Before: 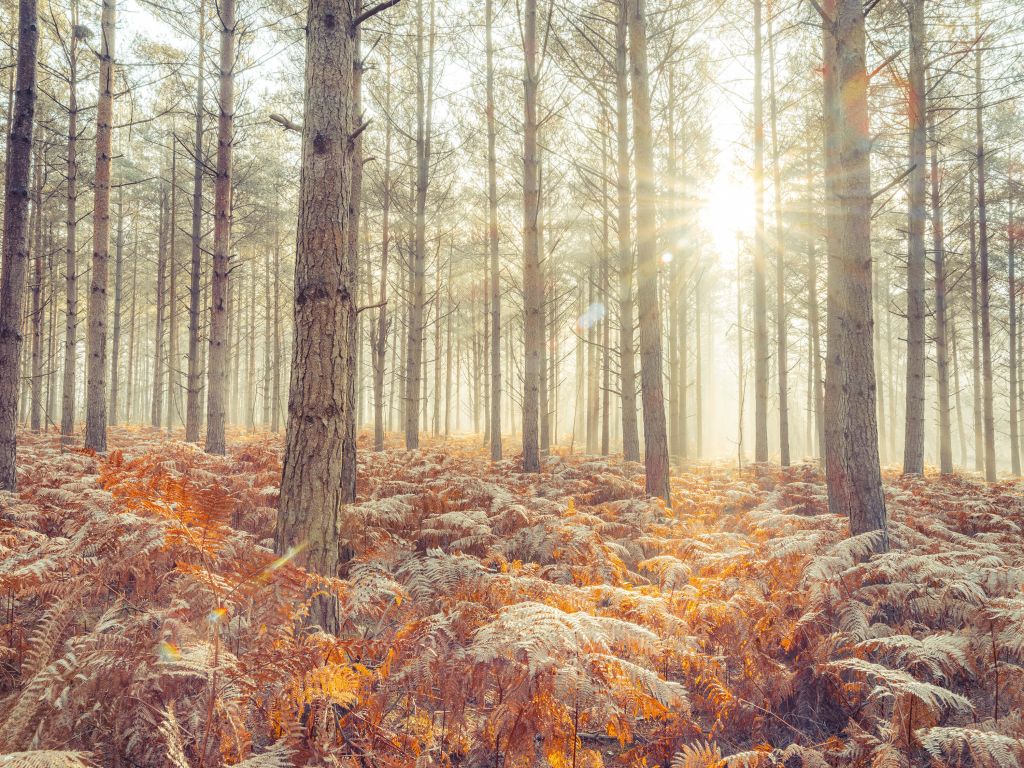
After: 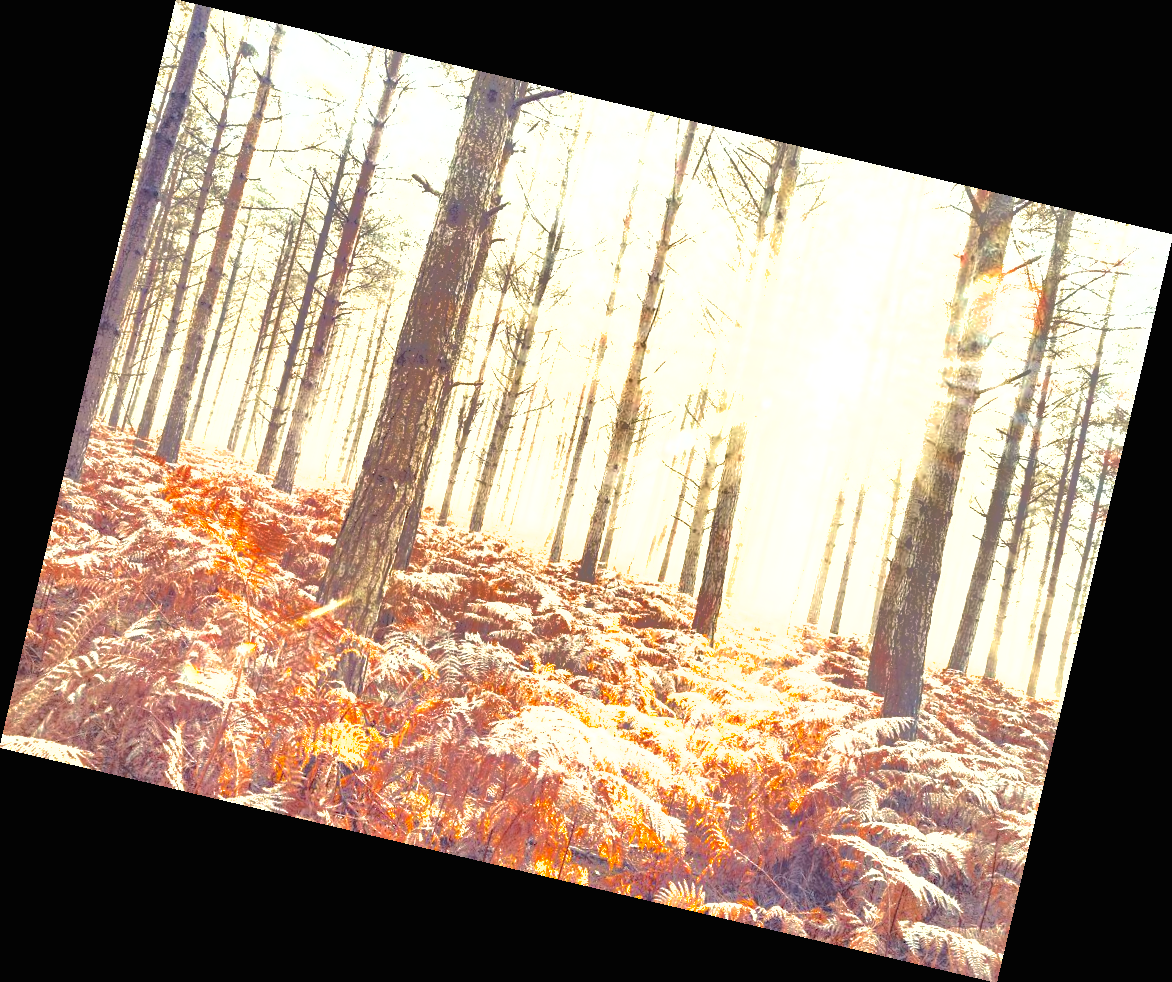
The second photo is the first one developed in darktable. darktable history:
exposure: black level correction 0, exposure 1.379 EV, compensate exposure bias true, compensate highlight preservation false
shadows and highlights: shadows 40, highlights -60
rotate and perspective: rotation 13.27°, automatic cropping off
